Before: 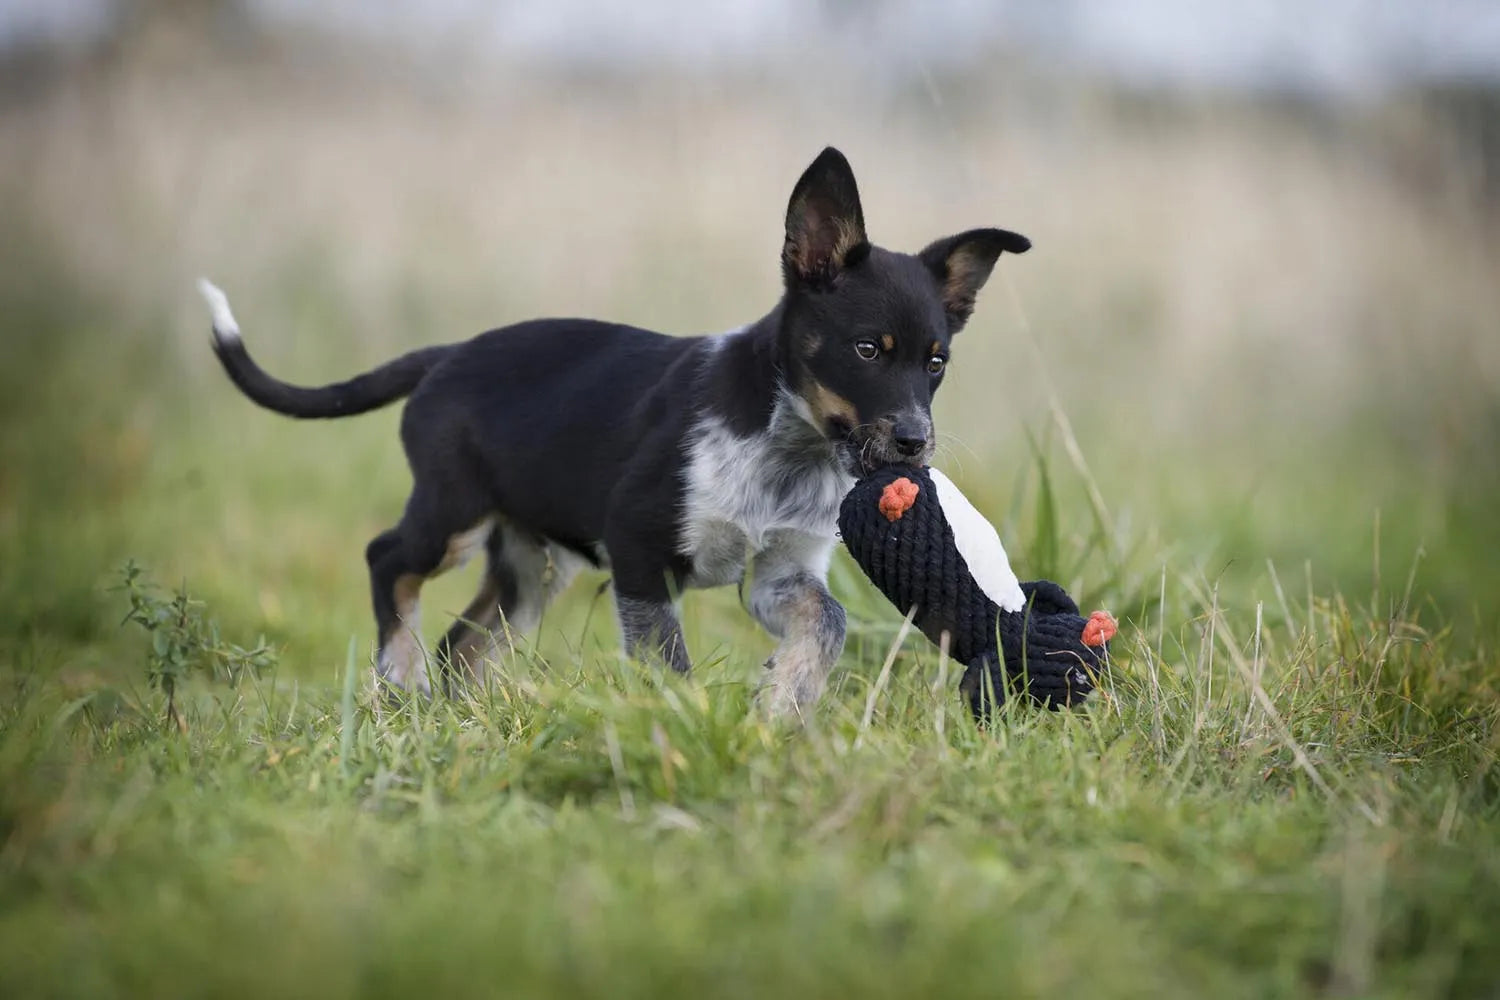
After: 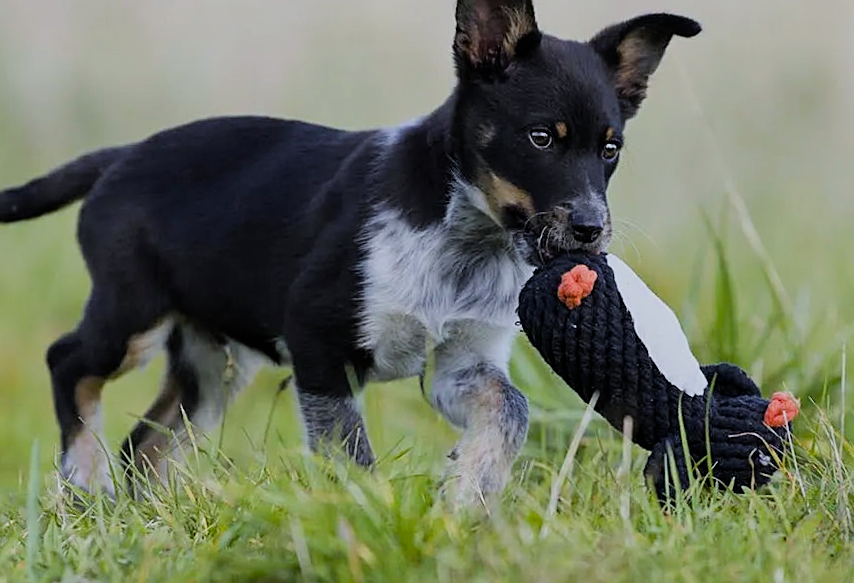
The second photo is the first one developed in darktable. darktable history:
crop and rotate: left 22.13%, top 22.054%, right 22.026%, bottom 22.102%
color balance rgb: perceptual saturation grading › global saturation 20%, global vibrance 20%
rotate and perspective: rotation -1.77°, lens shift (horizontal) 0.004, automatic cropping off
sharpen: on, module defaults
filmic rgb: black relative exposure -7.65 EV, white relative exposure 4.56 EV, hardness 3.61, contrast 1.05
white balance: red 0.967, blue 1.049
